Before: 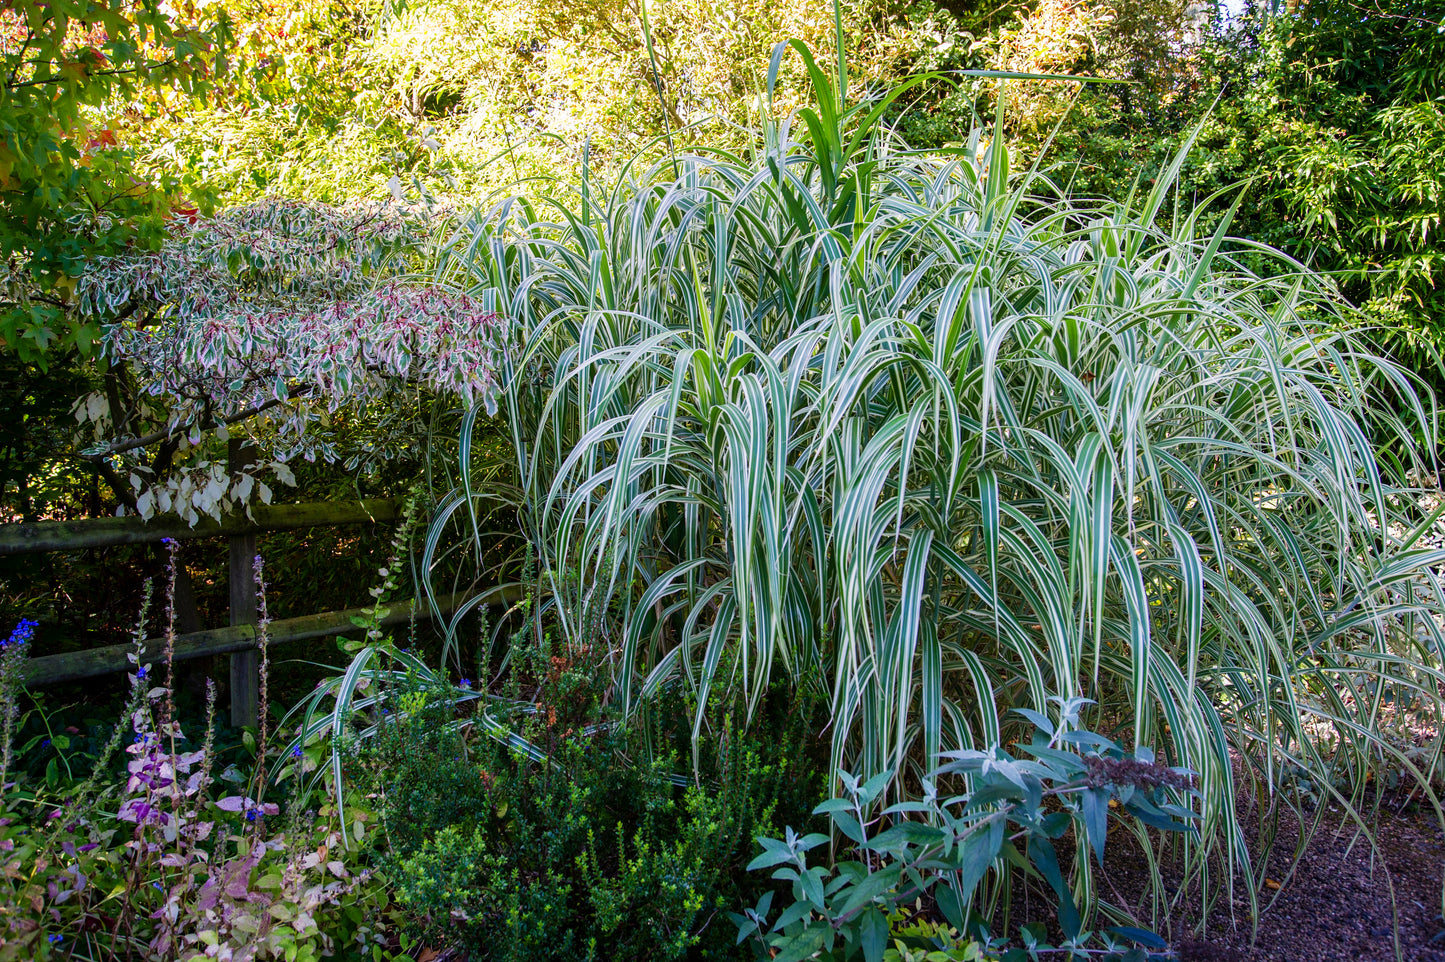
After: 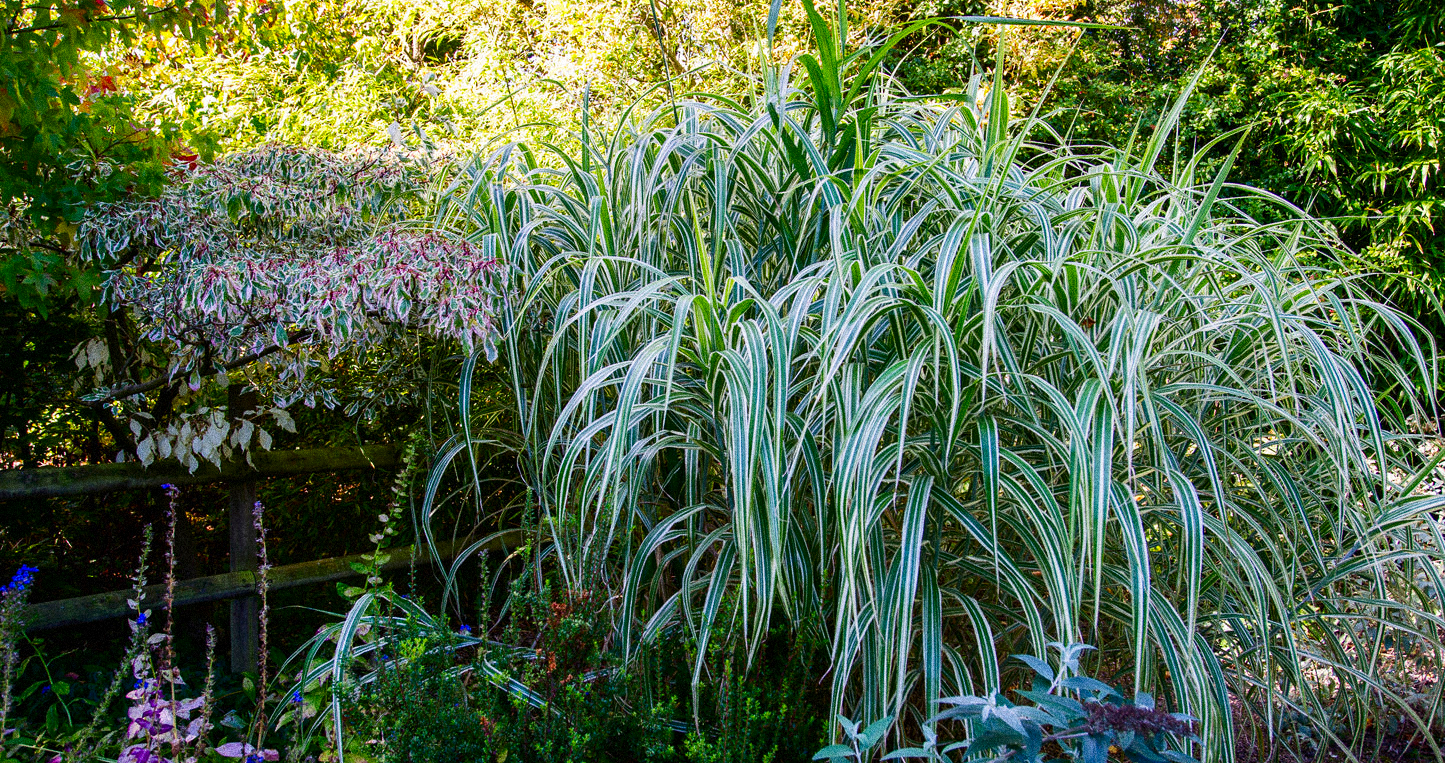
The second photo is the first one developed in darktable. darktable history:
crop and rotate: top 5.667%, bottom 14.937%
grain: coarseness 14.49 ISO, strength 48.04%, mid-tones bias 35%
contrast brightness saturation: contrast 0.13, brightness -0.05, saturation 0.16
